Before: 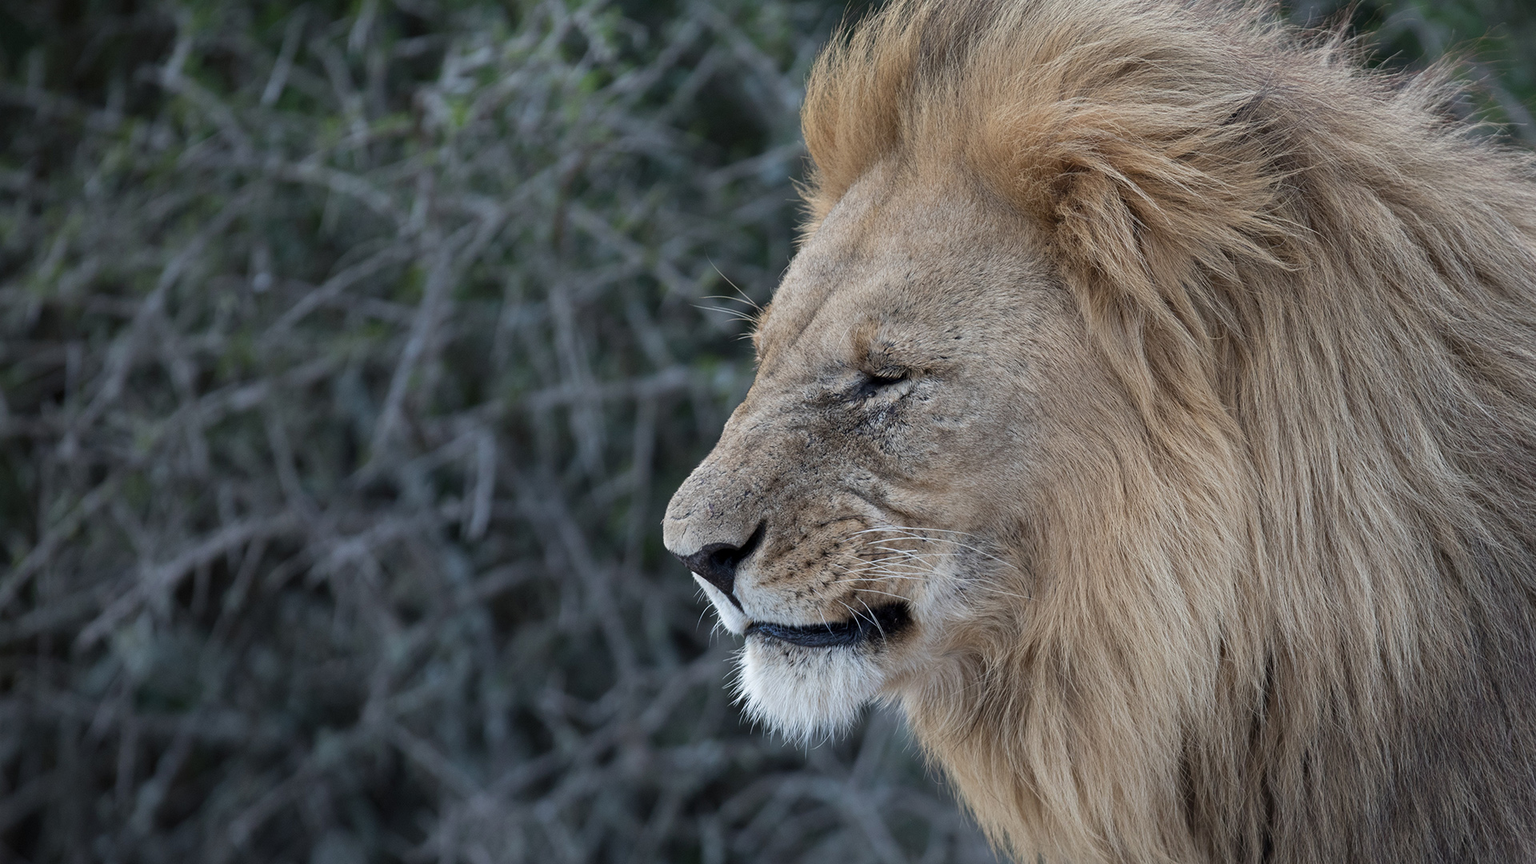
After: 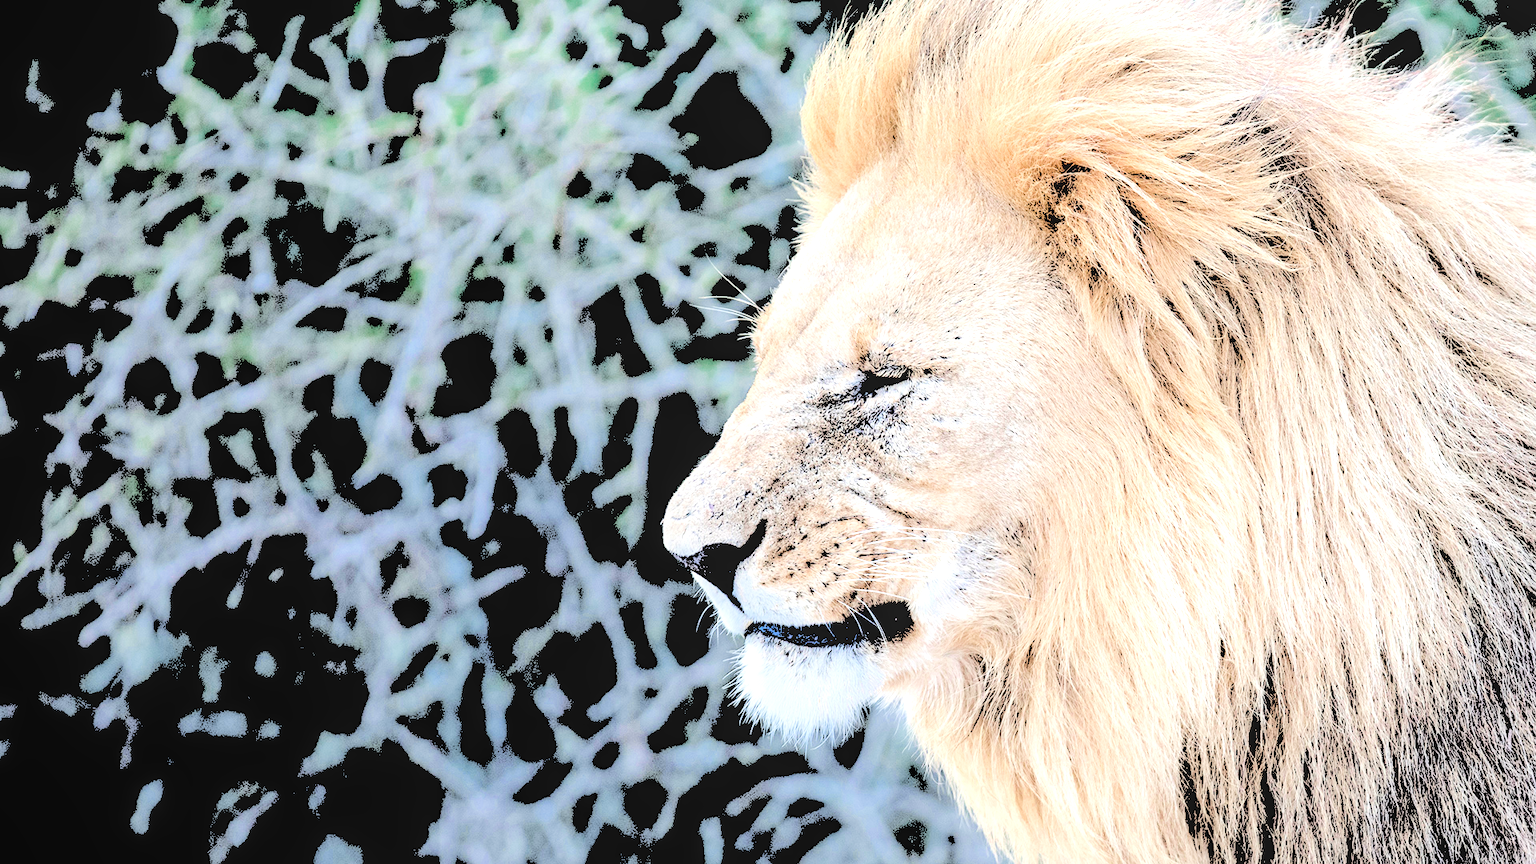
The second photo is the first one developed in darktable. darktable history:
local contrast: on, module defaults
levels: levels [0.246, 0.256, 0.506]
color zones: curves: ch0 [(0, 0.5) (0.125, 0.4) (0.25, 0.5) (0.375, 0.4) (0.5, 0.4) (0.625, 0.35) (0.75, 0.35) (0.875, 0.5)]; ch1 [(0, 0.35) (0.125, 0.45) (0.25, 0.35) (0.375, 0.35) (0.5, 0.35) (0.625, 0.35) (0.75, 0.45) (0.875, 0.35)]; ch2 [(0, 0.6) (0.125, 0.5) (0.25, 0.5) (0.375, 0.6) (0.5, 0.6) (0.625, 0.5) (0.75, 0.5) (0.875, 0.5)]
